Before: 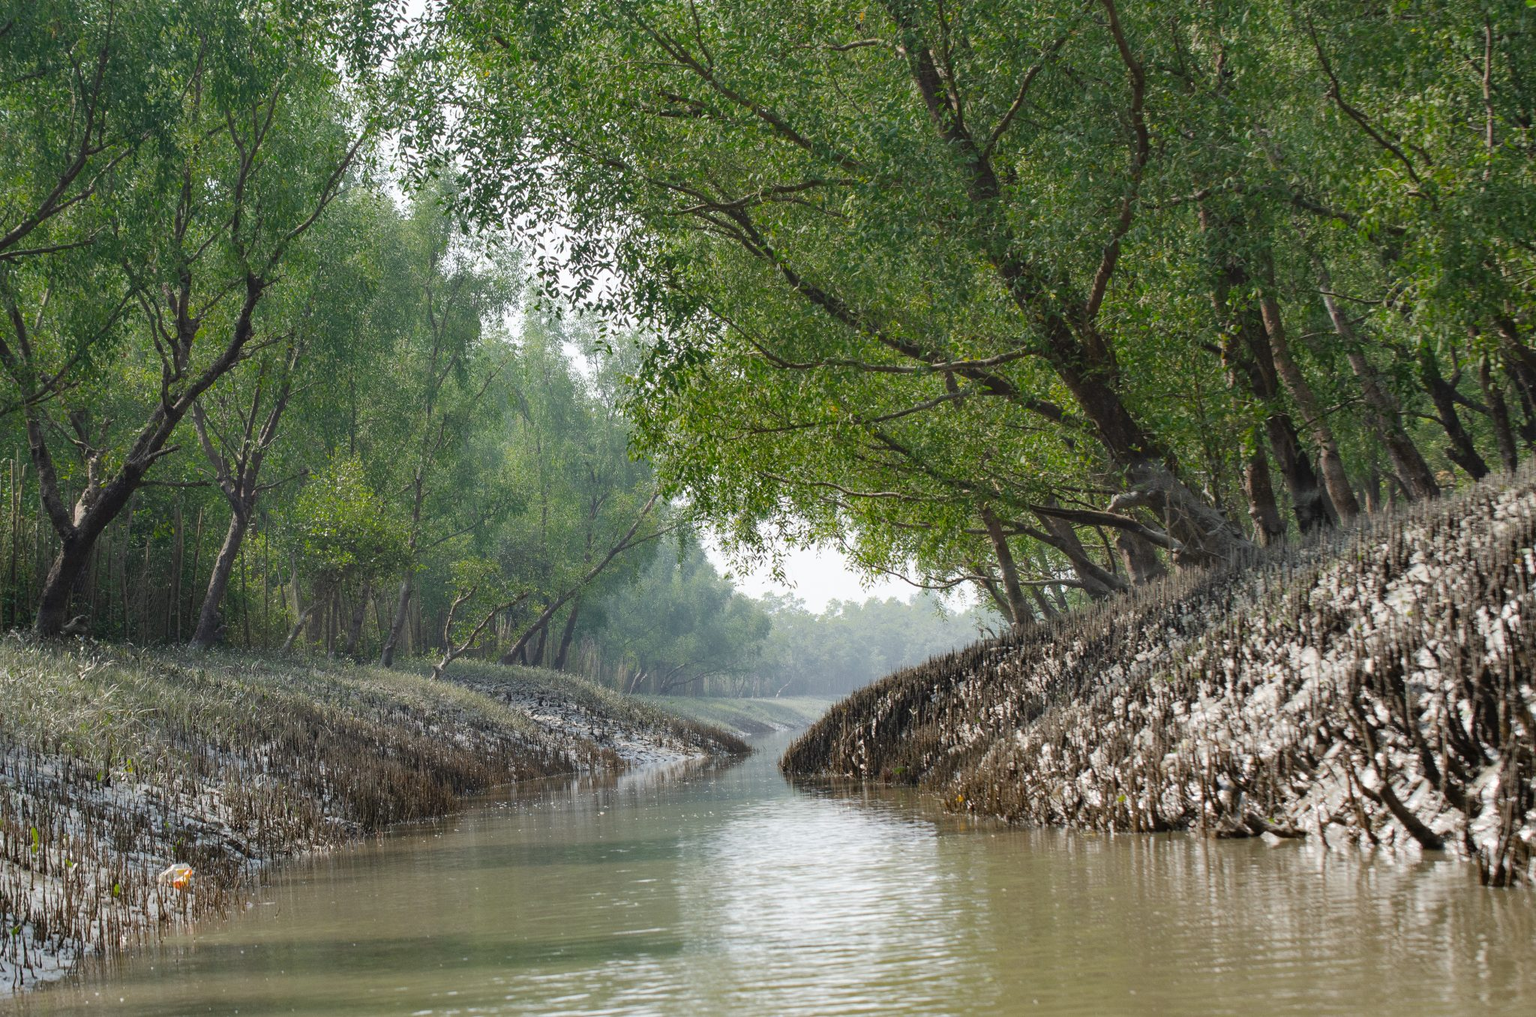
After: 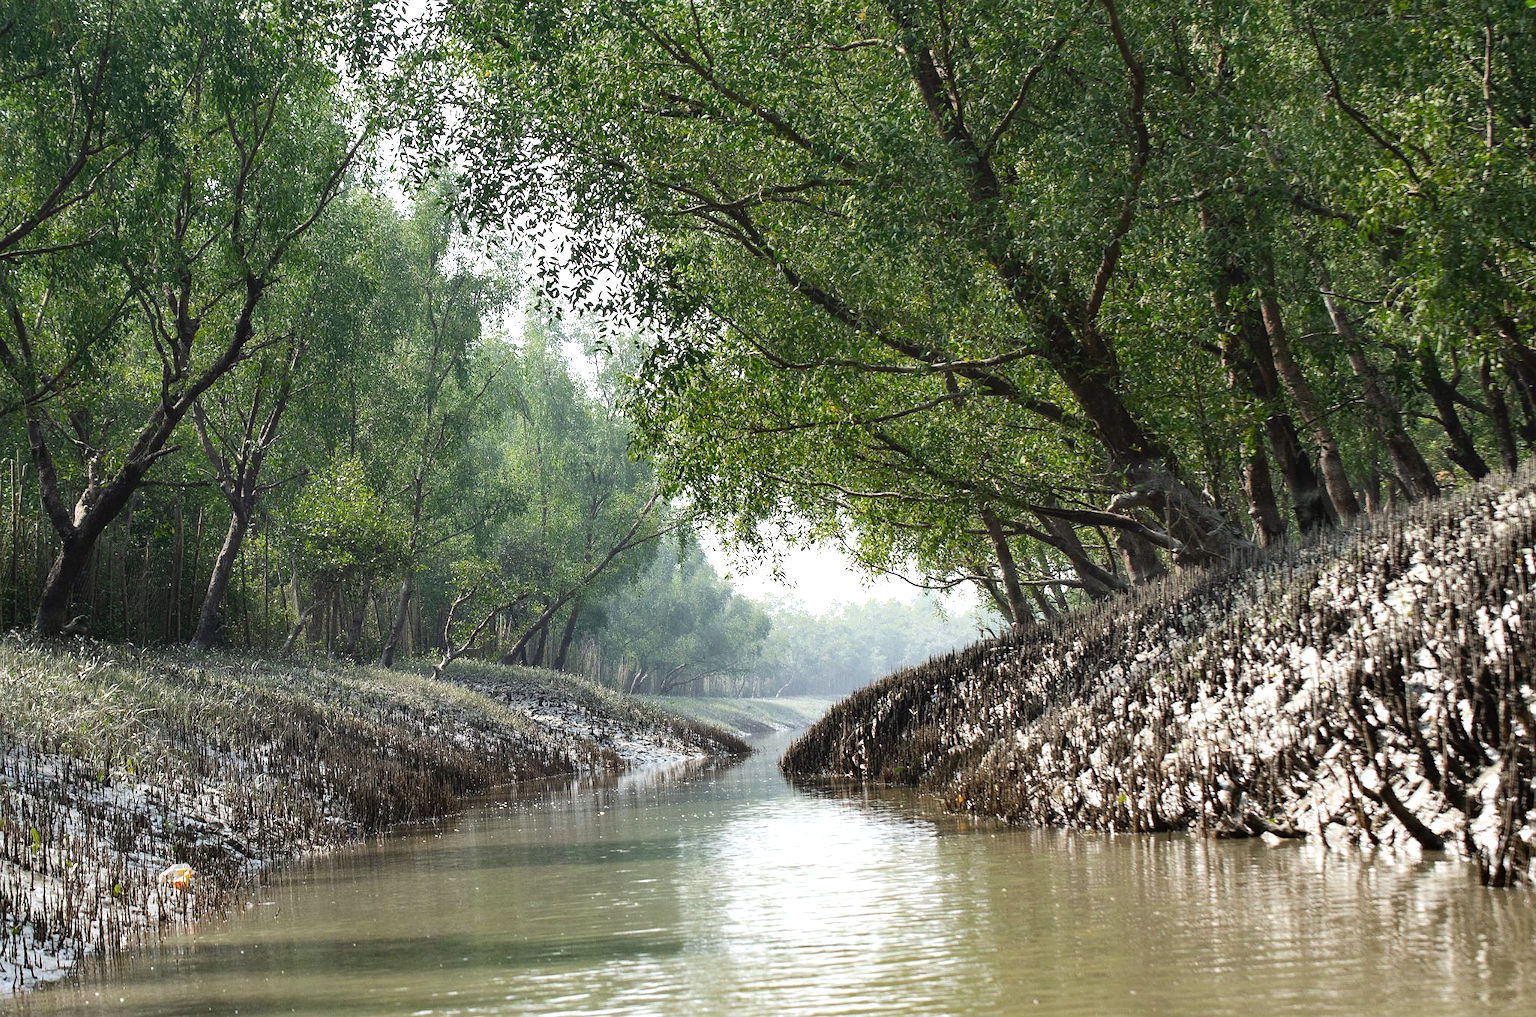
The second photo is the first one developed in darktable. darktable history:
tone equalizer: -8 EV -0.728 EV, -7 EV -0.703 EV, -6 EV -0.609 EV, -5 EV -0.372 EV, -3 EV 0.394 EV, -2 EV 0.6 EV, -1 EV 0.674 EV, +0 EV 0.724 EV, edges refinement/feathering 500, mask exposure compensation -1.57 EV, preserve details no
sharpen: radius 1.03, threshold 1.003
